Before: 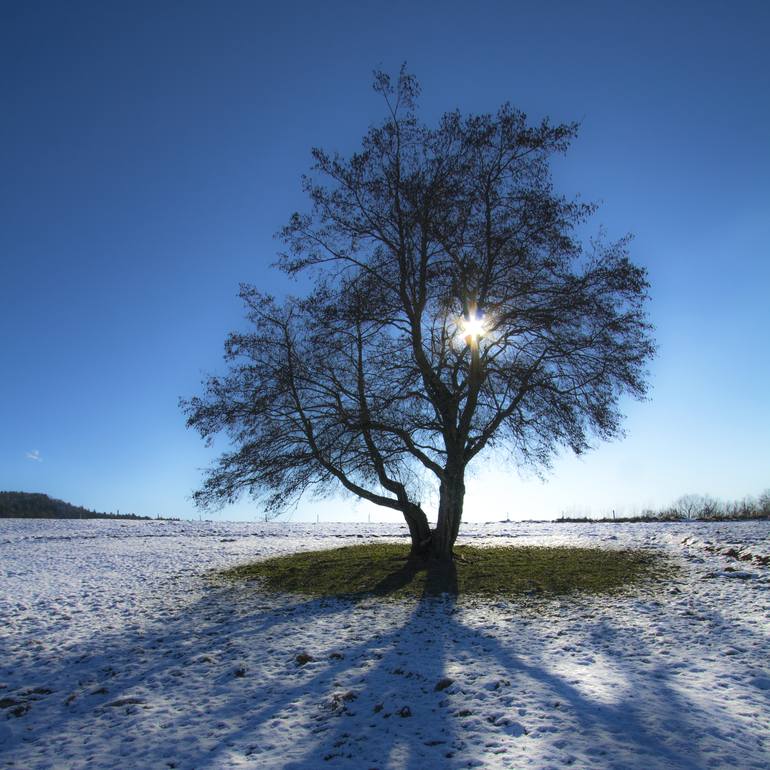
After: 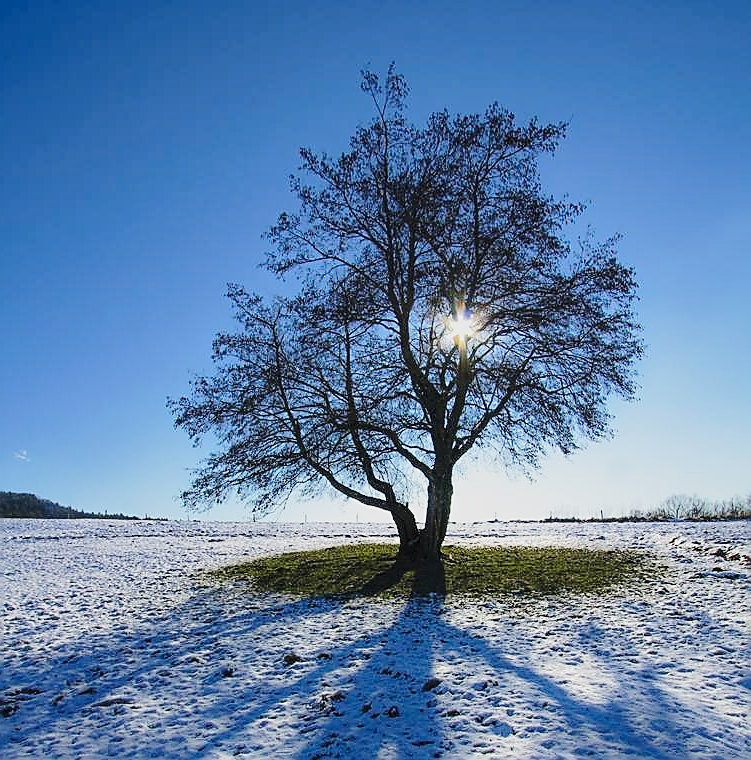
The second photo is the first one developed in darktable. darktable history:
base curve: curves: ch0 [(0, 0) (0.028, 0.03) (0.121, 0.232) (0.46, 0.748) (0.859, 0.968) (1, 1)], preserve colors none
tone equalizer: -8 EV -0.002 EV, -7 EV 0.005 EV, -6 EV -0.008 EV, -5 EV 0.007 EV, -4 EV -0.042 EV, -3 EV -0.233 EV, -2 EV -0.662 EV, -1 EV -0.983 EV, +0 EV -0.969 EV, smoothing diameter 2%, edges refinement/feathering 20, mask exposure compensation -1.57 EV, filter diffusion 5
sharpen: radius 1.4, amount 1.25, threshold 0.7
exposure: compensate highlight preservation false
crop and rotate: left 1.774%, right 0.633%, bottom 1.28%
